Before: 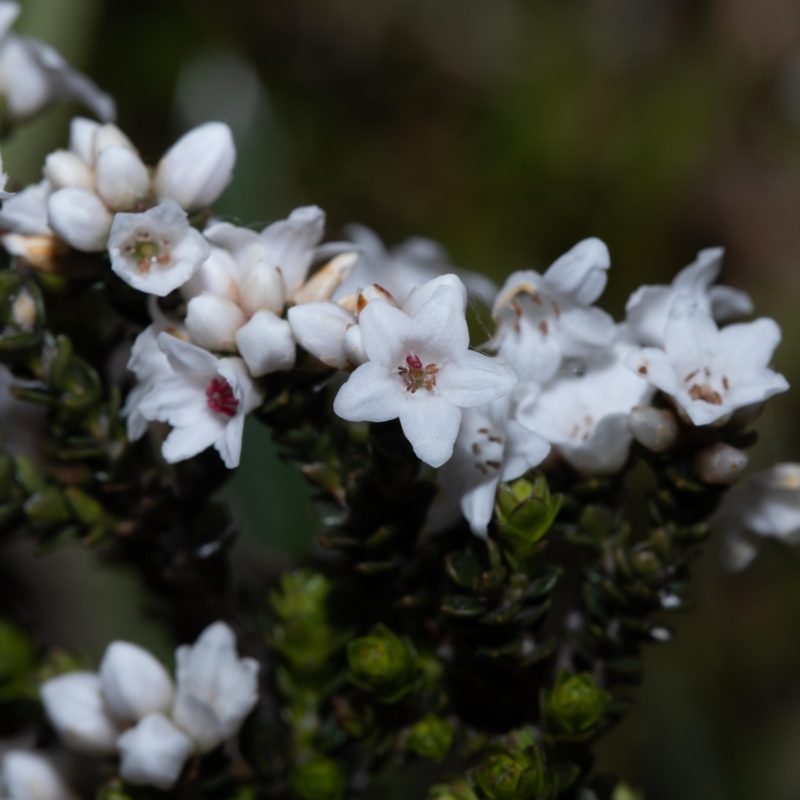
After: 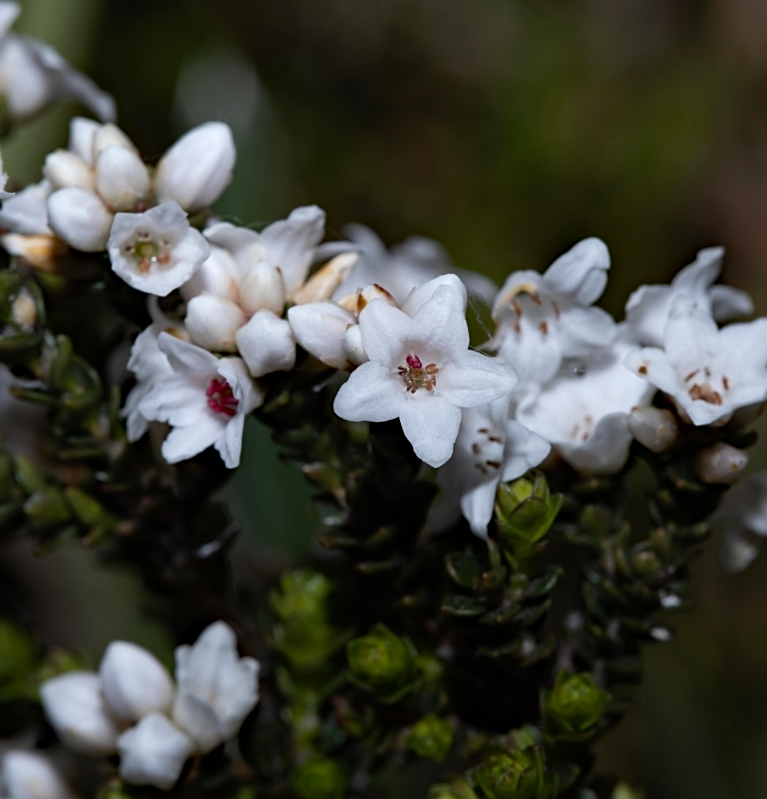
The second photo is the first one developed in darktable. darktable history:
exposure: exposure 0.131 EV, compensate highlight preservation false
sharpen: on, module defaults
crop: right 4.052%, bottom 0.017%
haze removal: compatibility mode true, adaptive false
